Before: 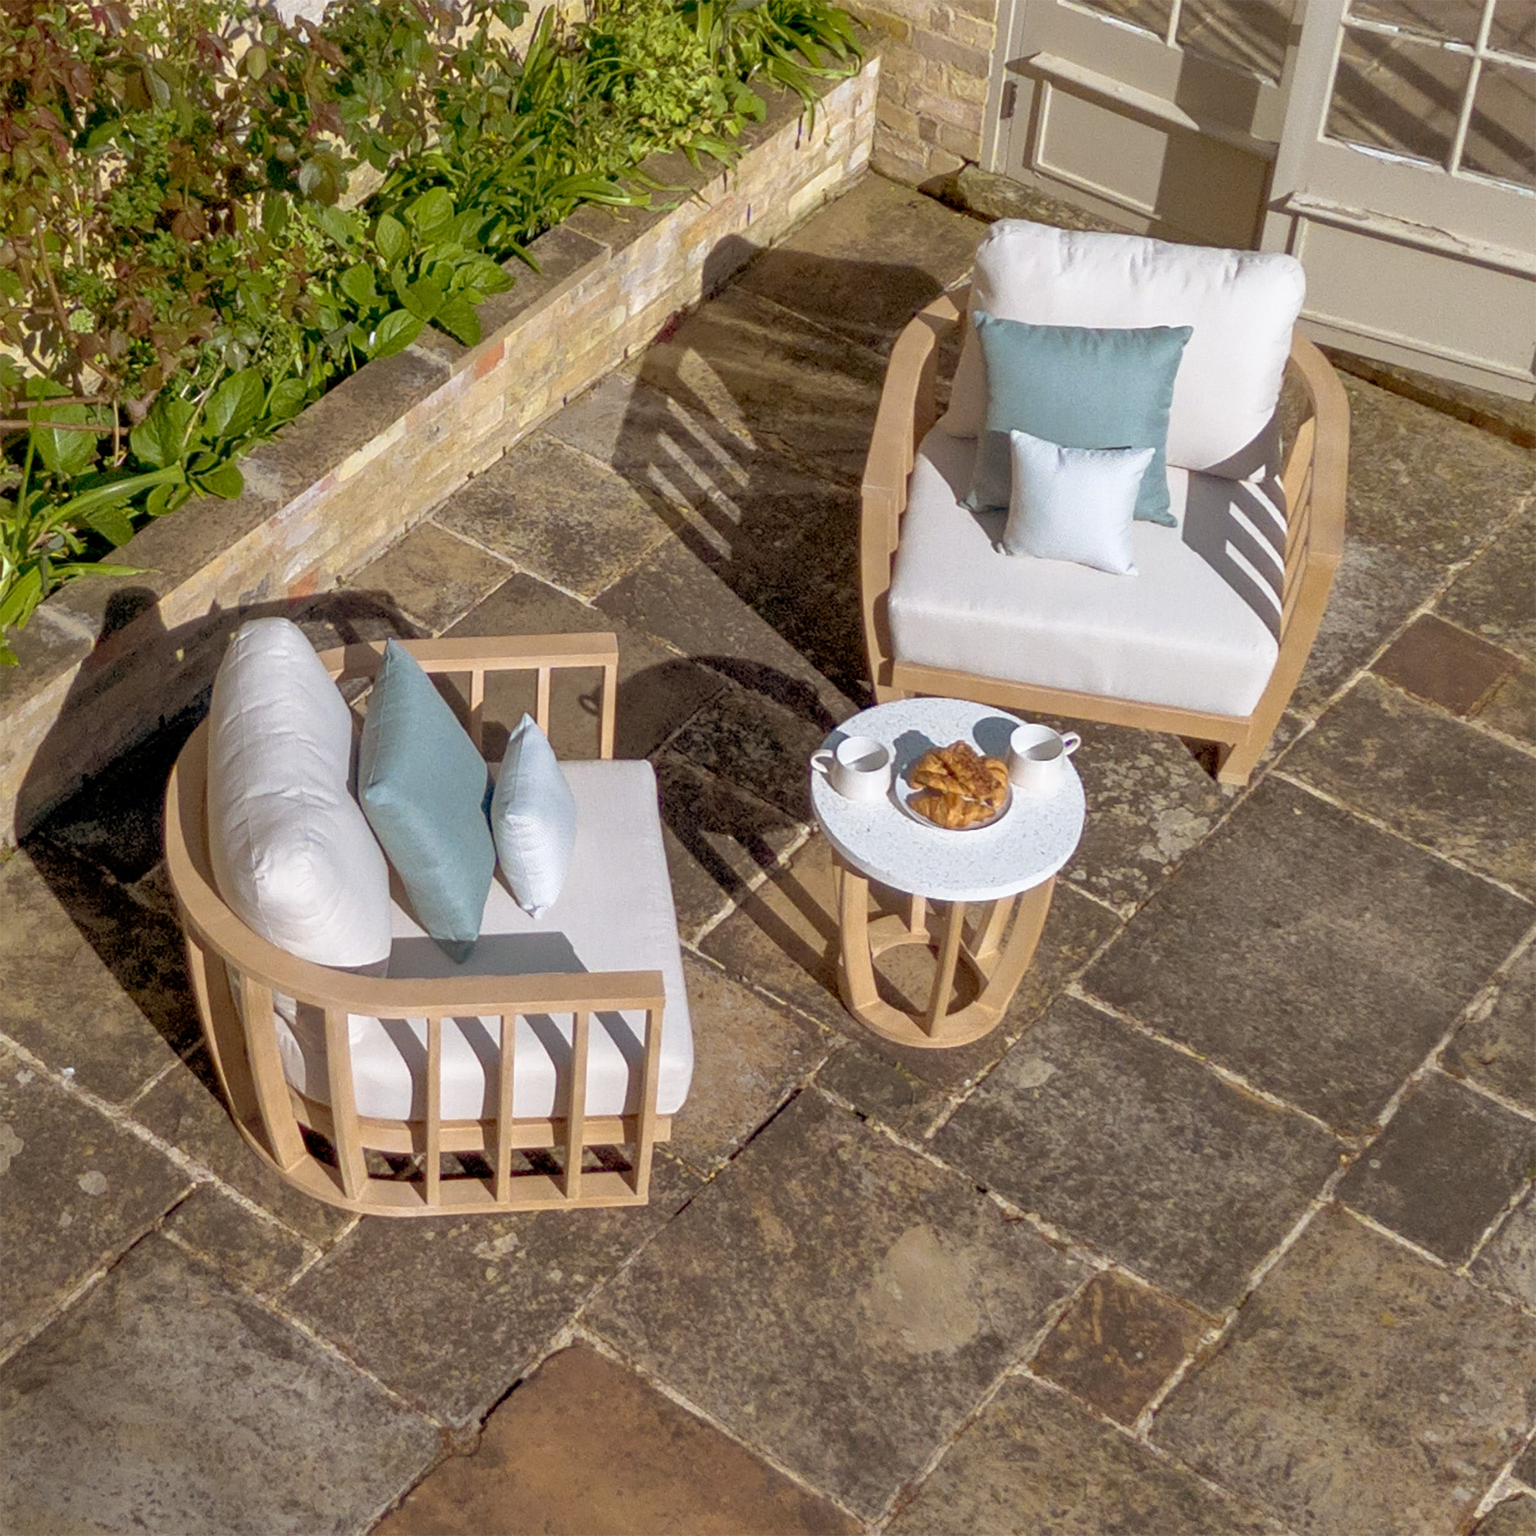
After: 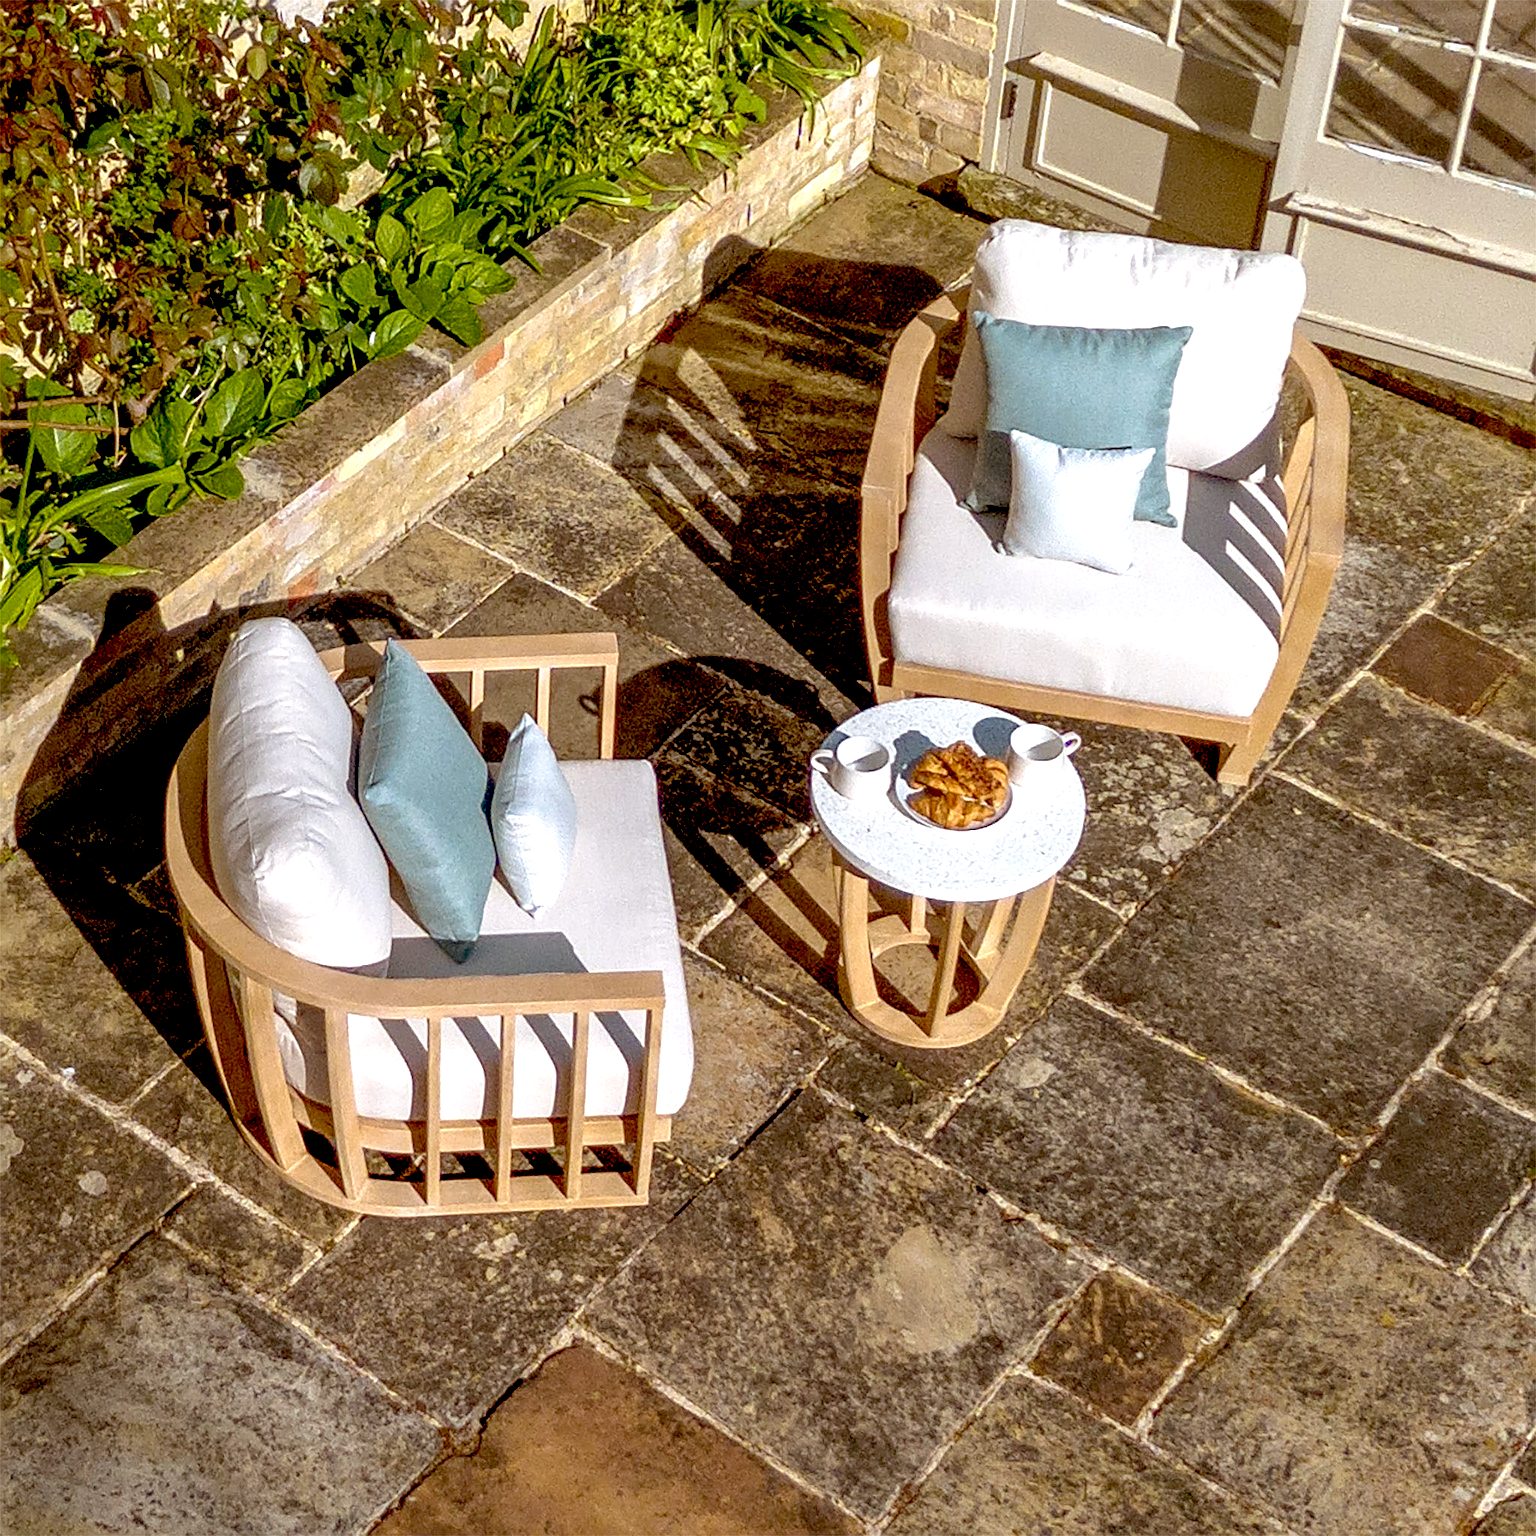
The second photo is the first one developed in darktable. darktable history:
sharpen: on, module defaults
local contrast: on, module defaults
exposure: black level correction 0.039, exposure 0.499 EV, compensate highlight preservation false
